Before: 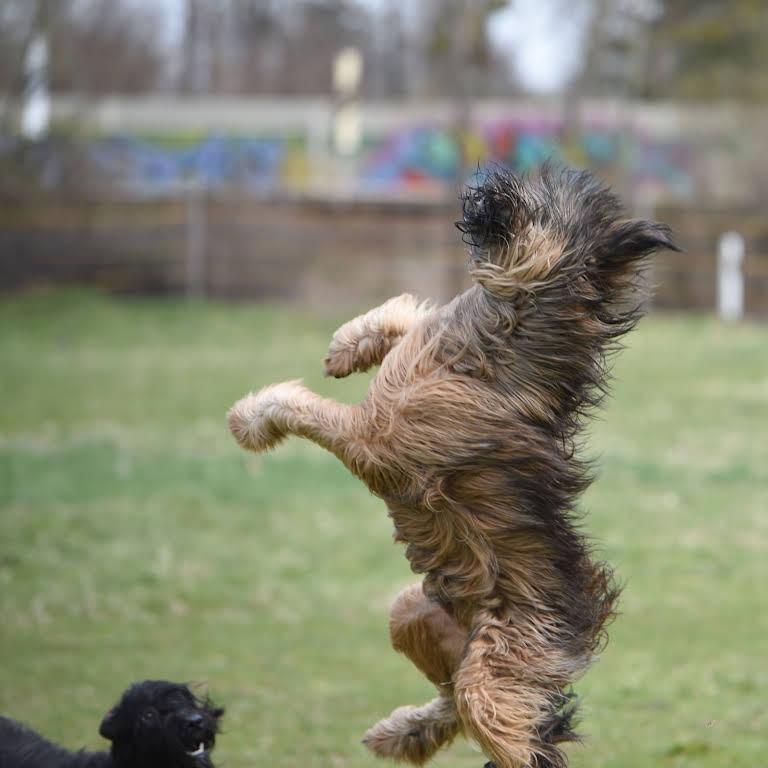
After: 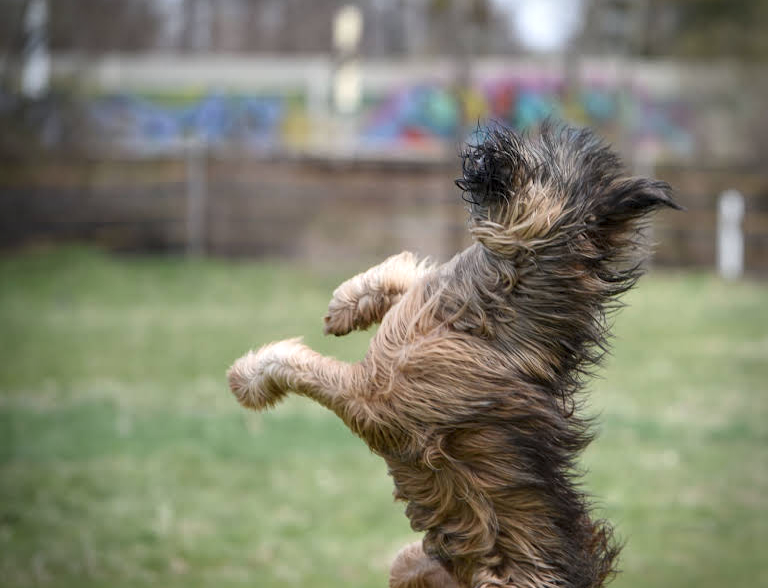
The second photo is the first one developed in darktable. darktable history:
local contrast: on, module defaults
crop: top 5.571%, bottom 17.779%
vignetting: fall-off radius 31.14%, saturation 0.036
